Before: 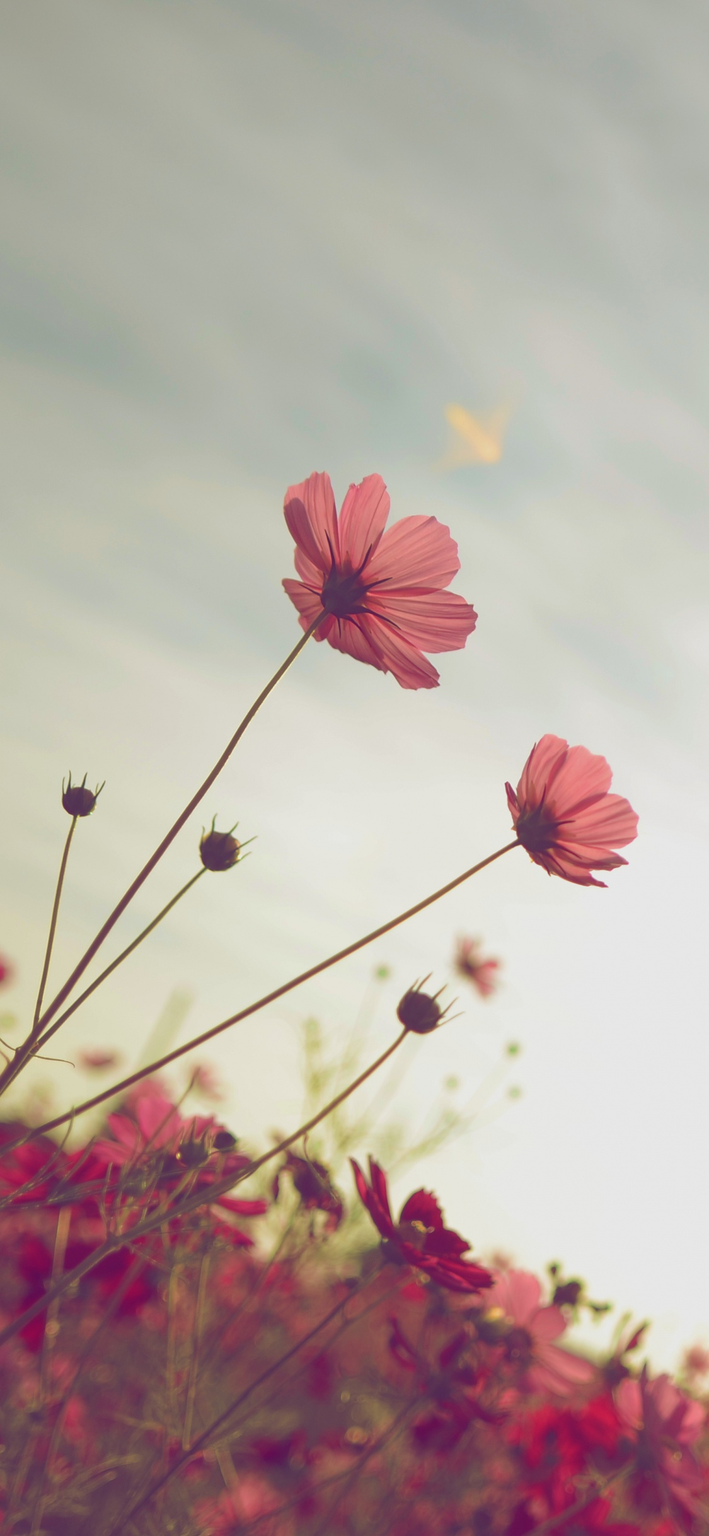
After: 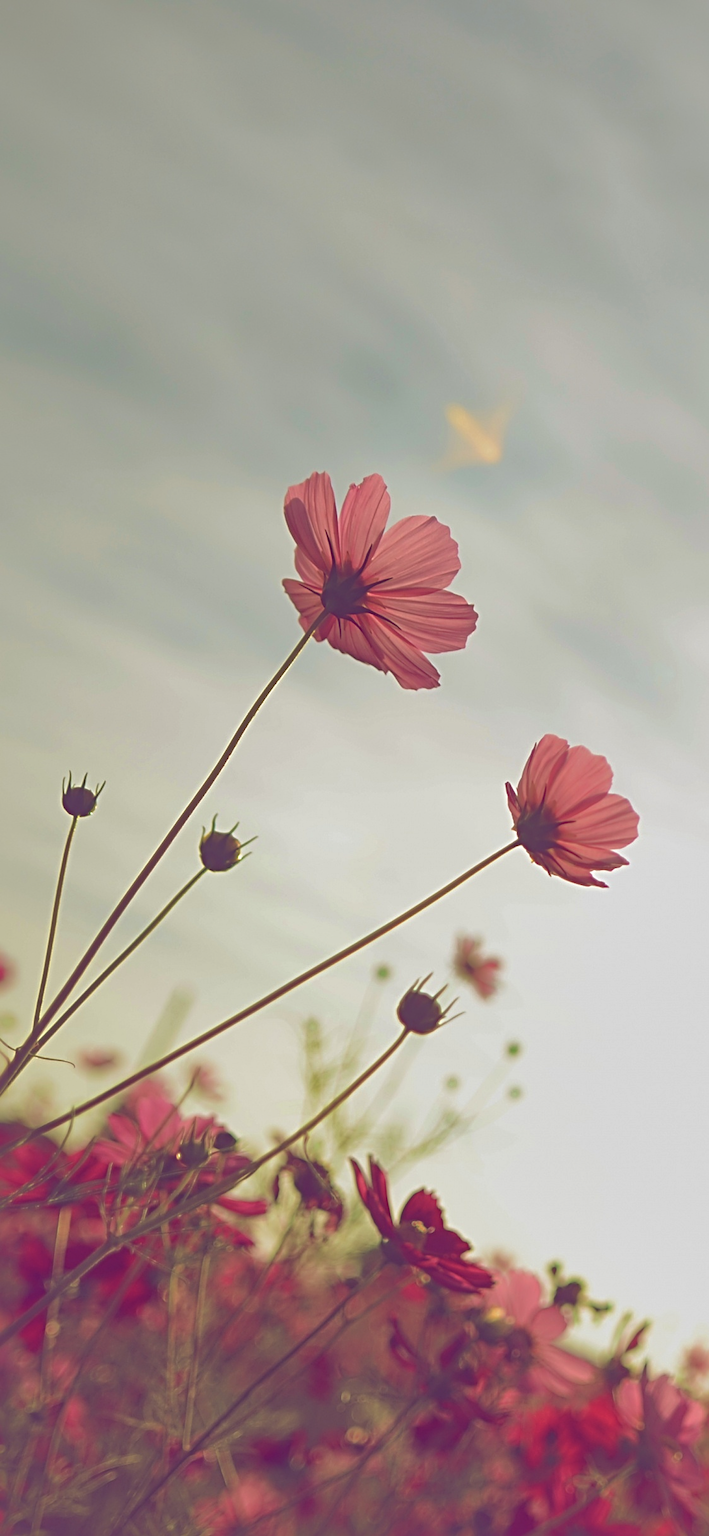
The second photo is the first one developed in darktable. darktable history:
shadows and highlights: on, module defaults
contrast brightness saturation: saturation -0.057
sharpen: radius 4.877
